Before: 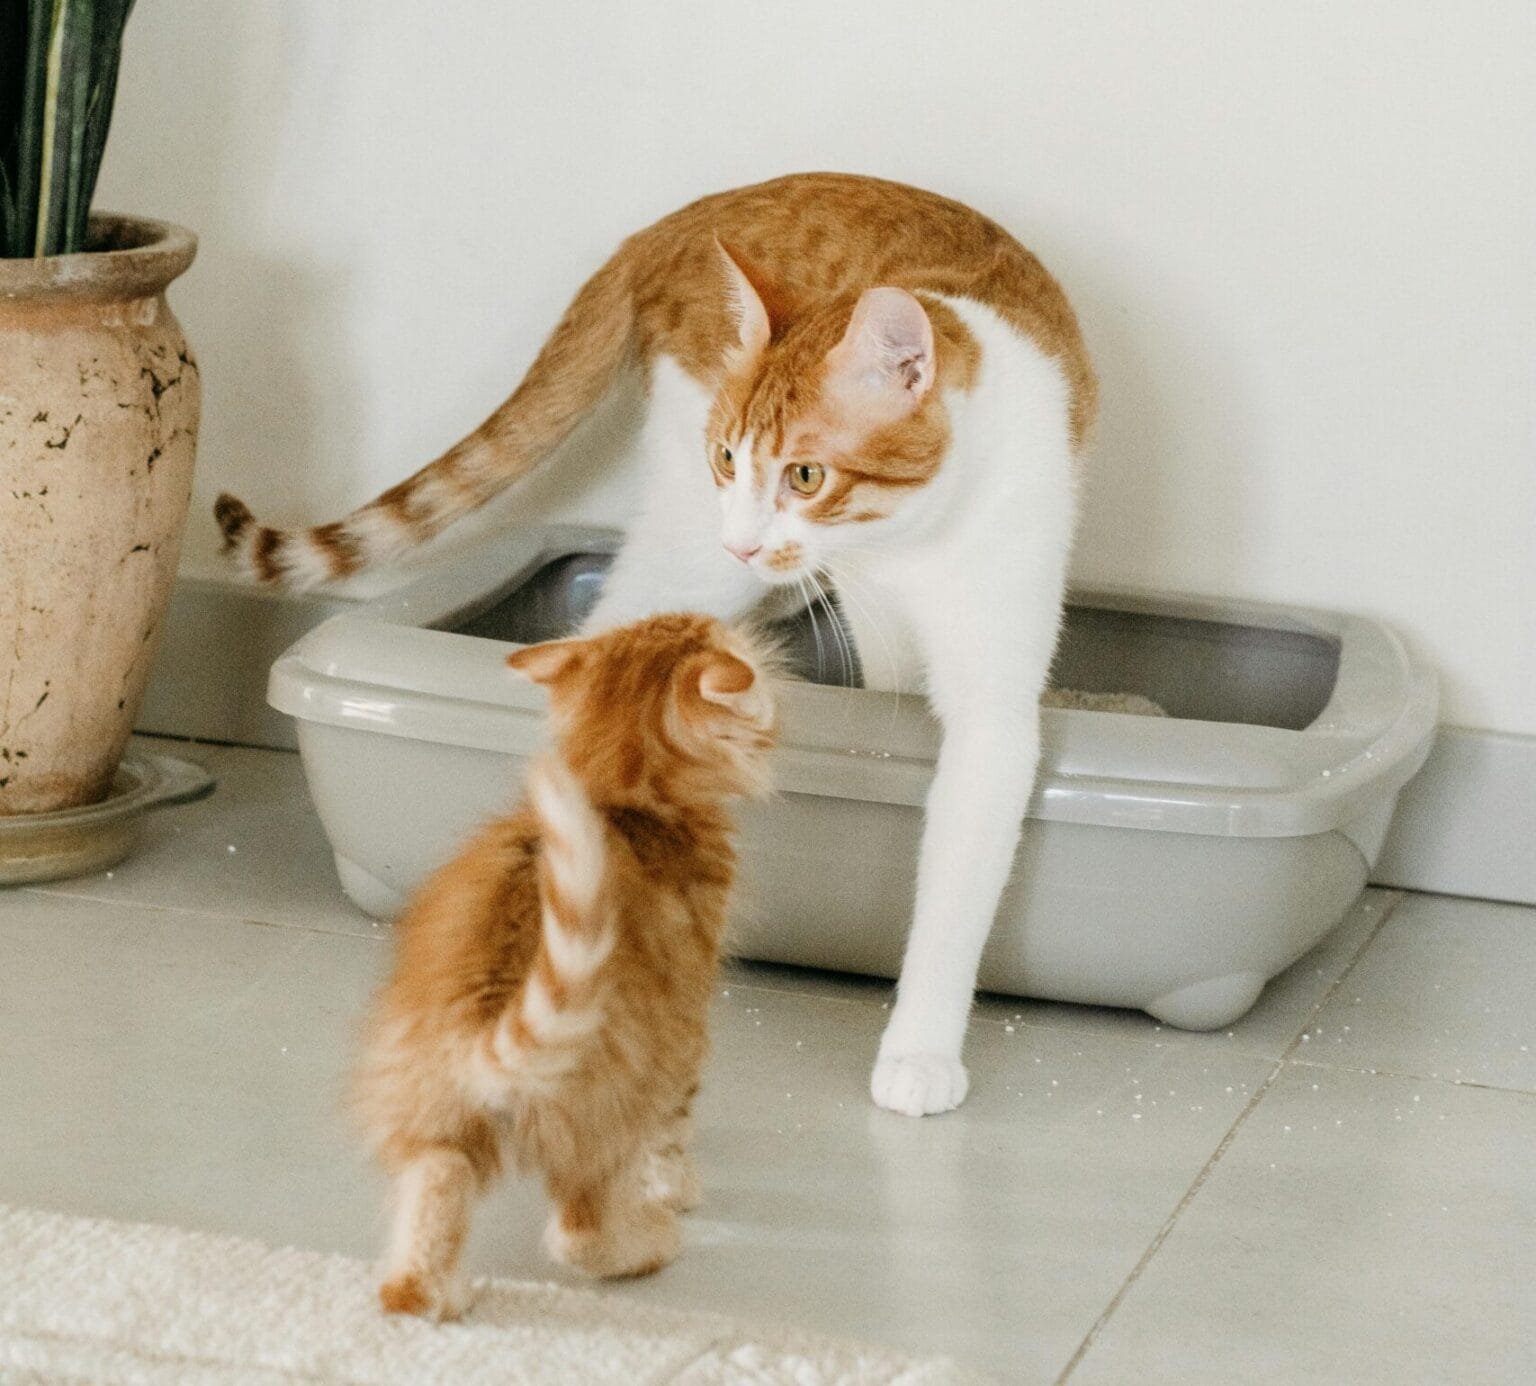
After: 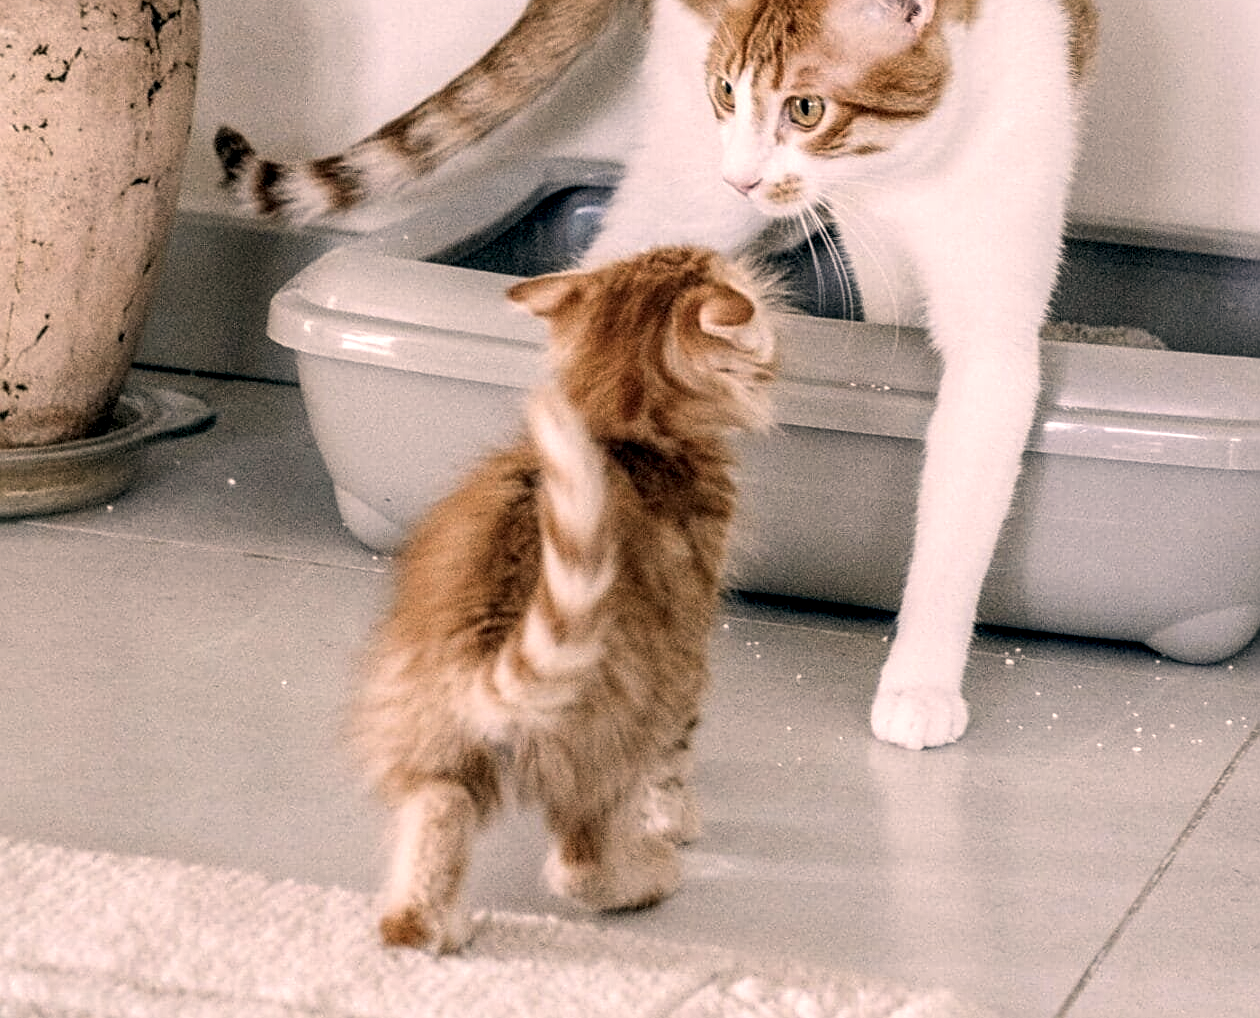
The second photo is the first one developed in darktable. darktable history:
tone equalizer: on, module defaults
color correction: highlights a* 14.46, highlights b* 5.85, shadows a* -5.53, shadows b* -15.24, saturation 0.85
sharpen: on, module defaults
local contrast: highlights 60%, shadows 60%, detail 160%
crop: top 26.531%, right 17.959%
